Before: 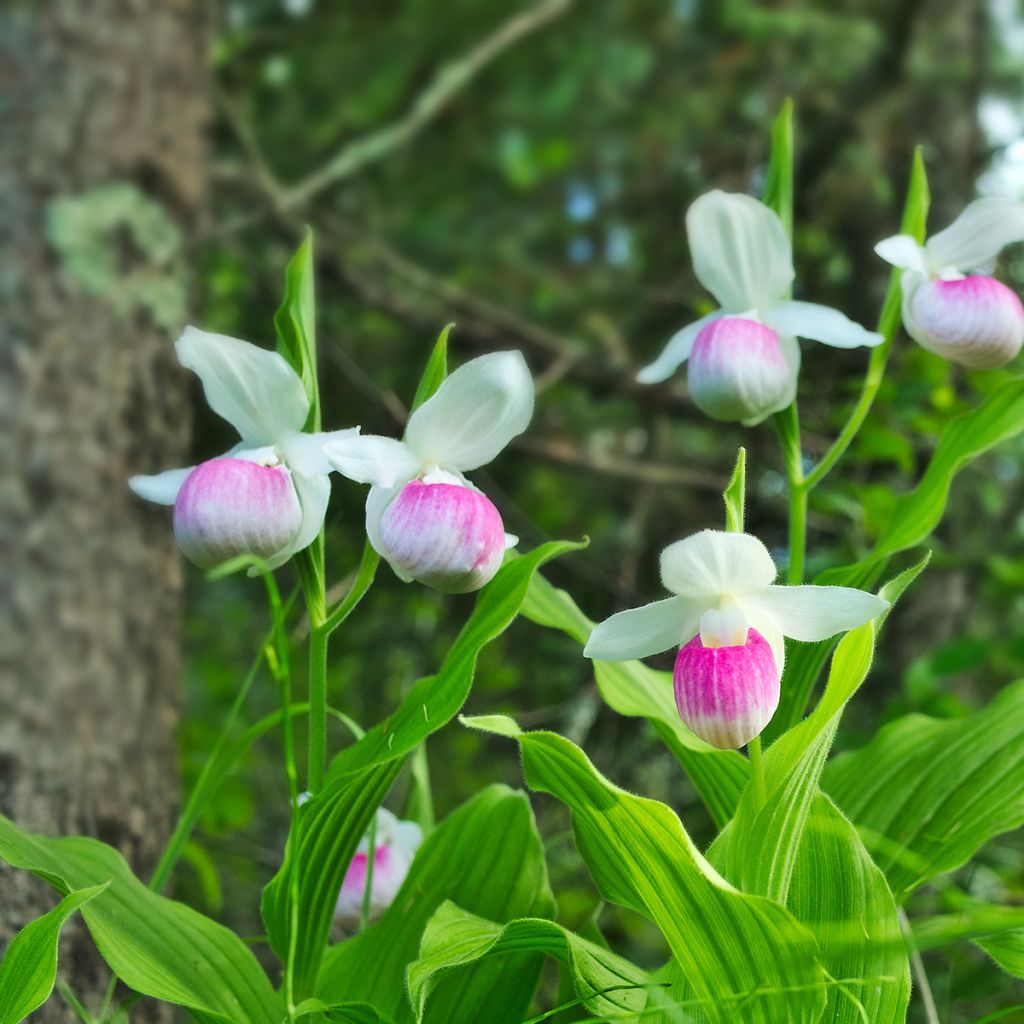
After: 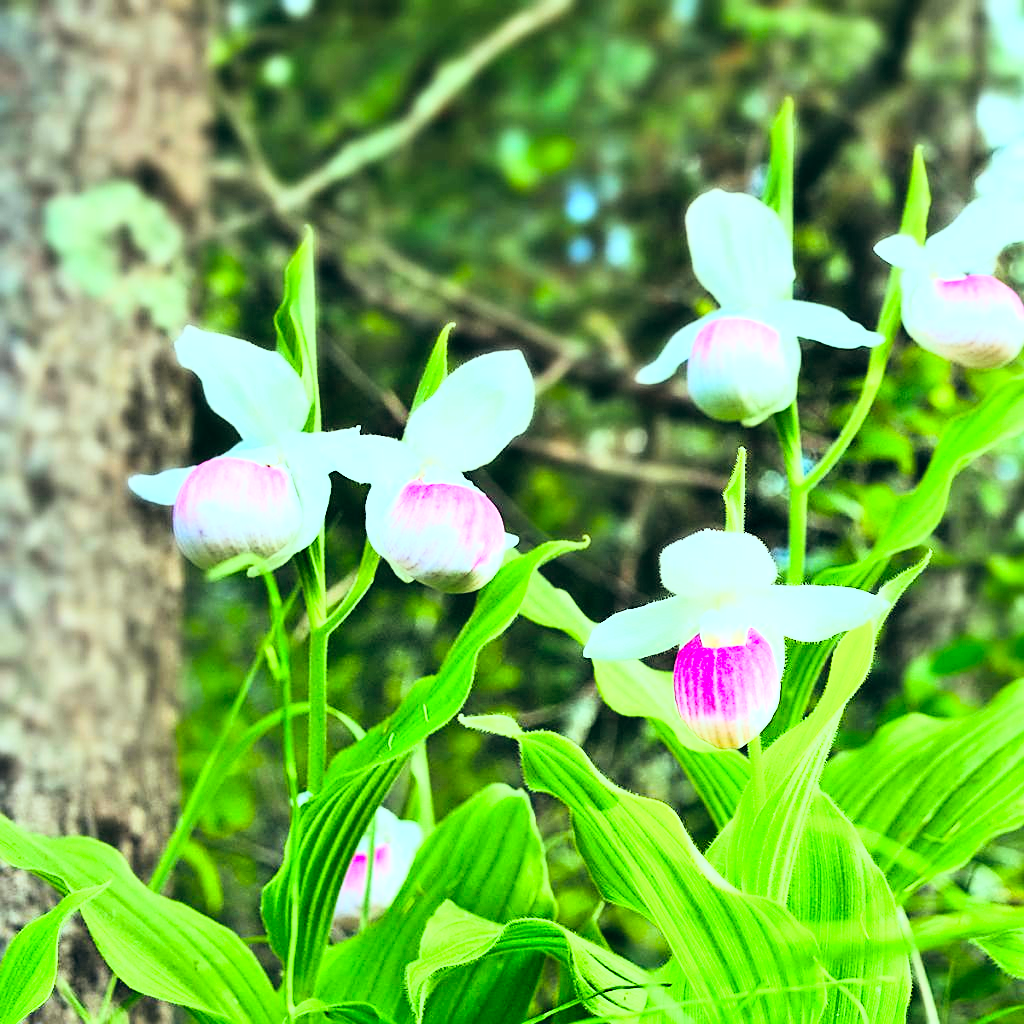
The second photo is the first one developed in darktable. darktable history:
rgb curve: curves: ch0 [(0, 0) (0.21, 0.15) (0.24, 0.21) (0.5, 0.75) (0.75, 0.96) (0.89, 0.99) (1, 1)]; ch1 [(0, 0.02) (0.21, 0.13) (0.25, 0.2) (0.5, 0.67) (0.75, 0.9) (0.89, 0.97) (1, 1)]; ch2 [(0, 0.02) (0.21, 0.13) (0.25, 0.2) (0.5, 0.67) (0.75, 0.9) (0.89, 0.97) (1, 1)], compensate middle gray true
color balance rgb: perceptual saturation grading › global saturation 25%, perceptual saturation grading › highlights -50%, perceptual saturation grading › shadows 30%, perceptual brilliance grading › global brilliance 12%, global vibrance 20%
color balance: lift [1.003, 0.993, 1.001, 1.007], gamma [1.018, 1.072, 0.959, 0.928], gain [0.974, 0.873, 1.031, 1.127]
sharpen: on, module defaults
exposure: compensate highlight preservation false
